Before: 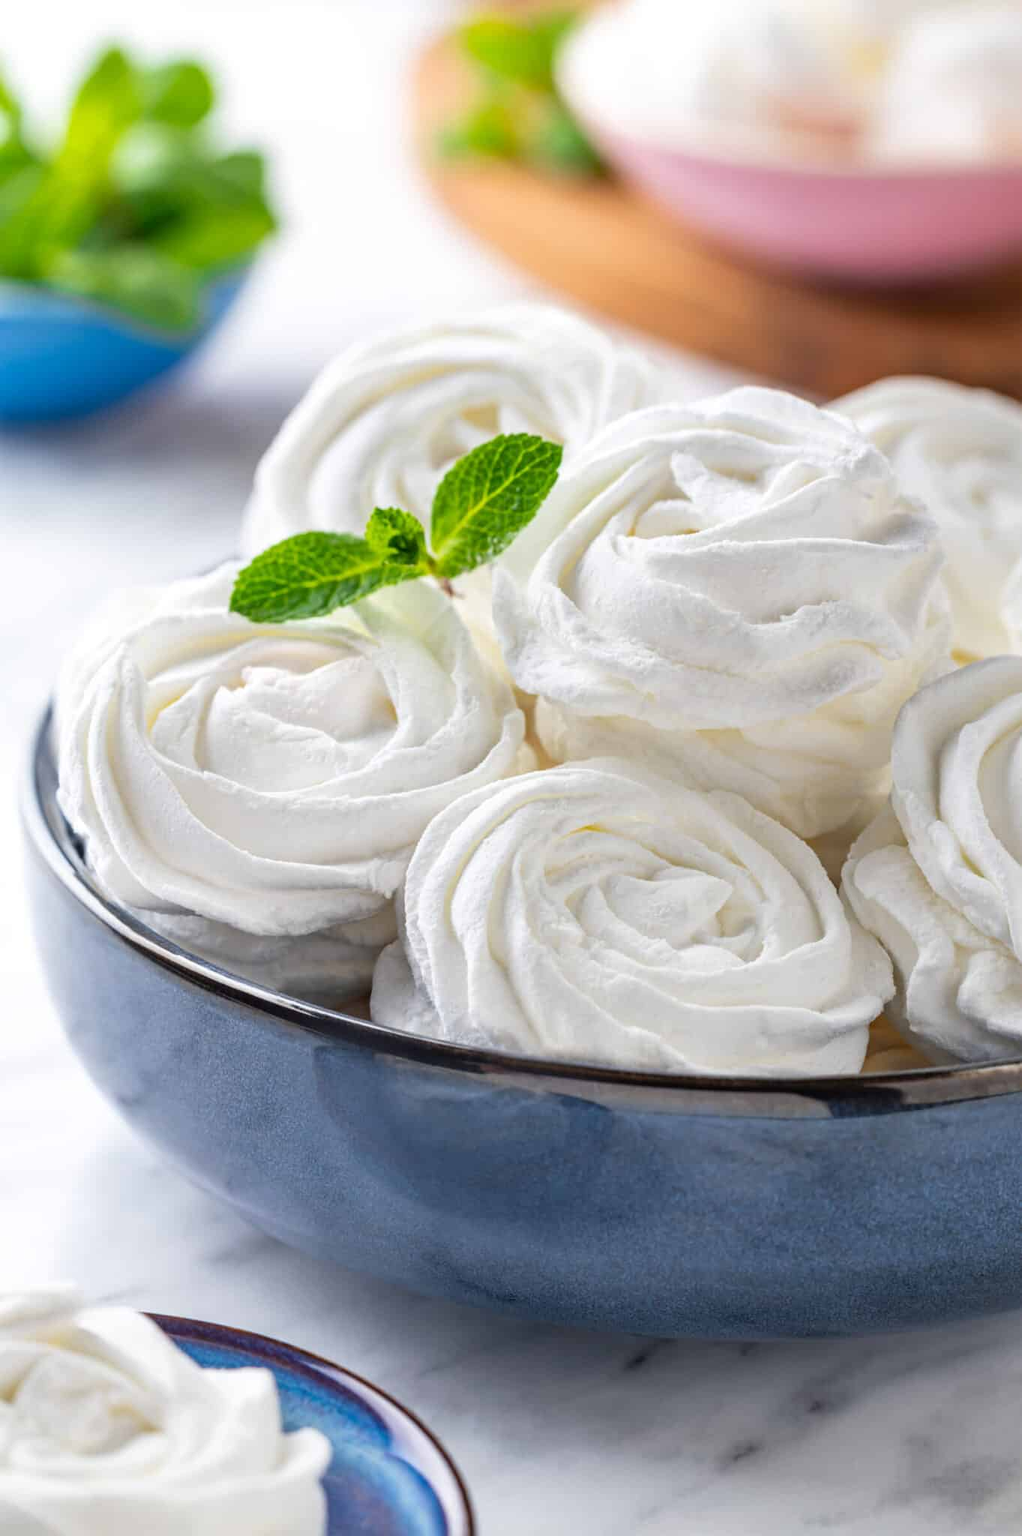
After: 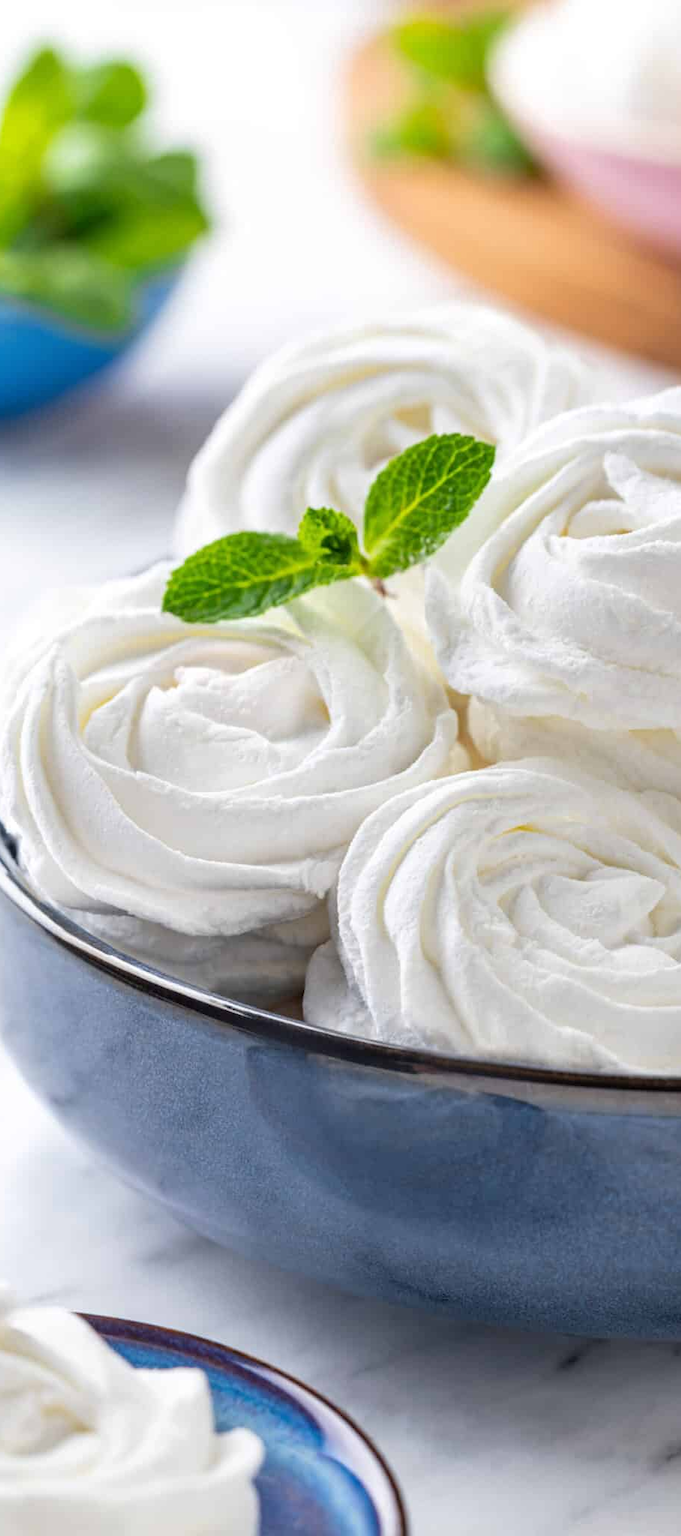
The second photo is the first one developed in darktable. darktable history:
crop and rotate: left 6.617%, right 26.717%
color contrast: green-magenta contrast 0.96
